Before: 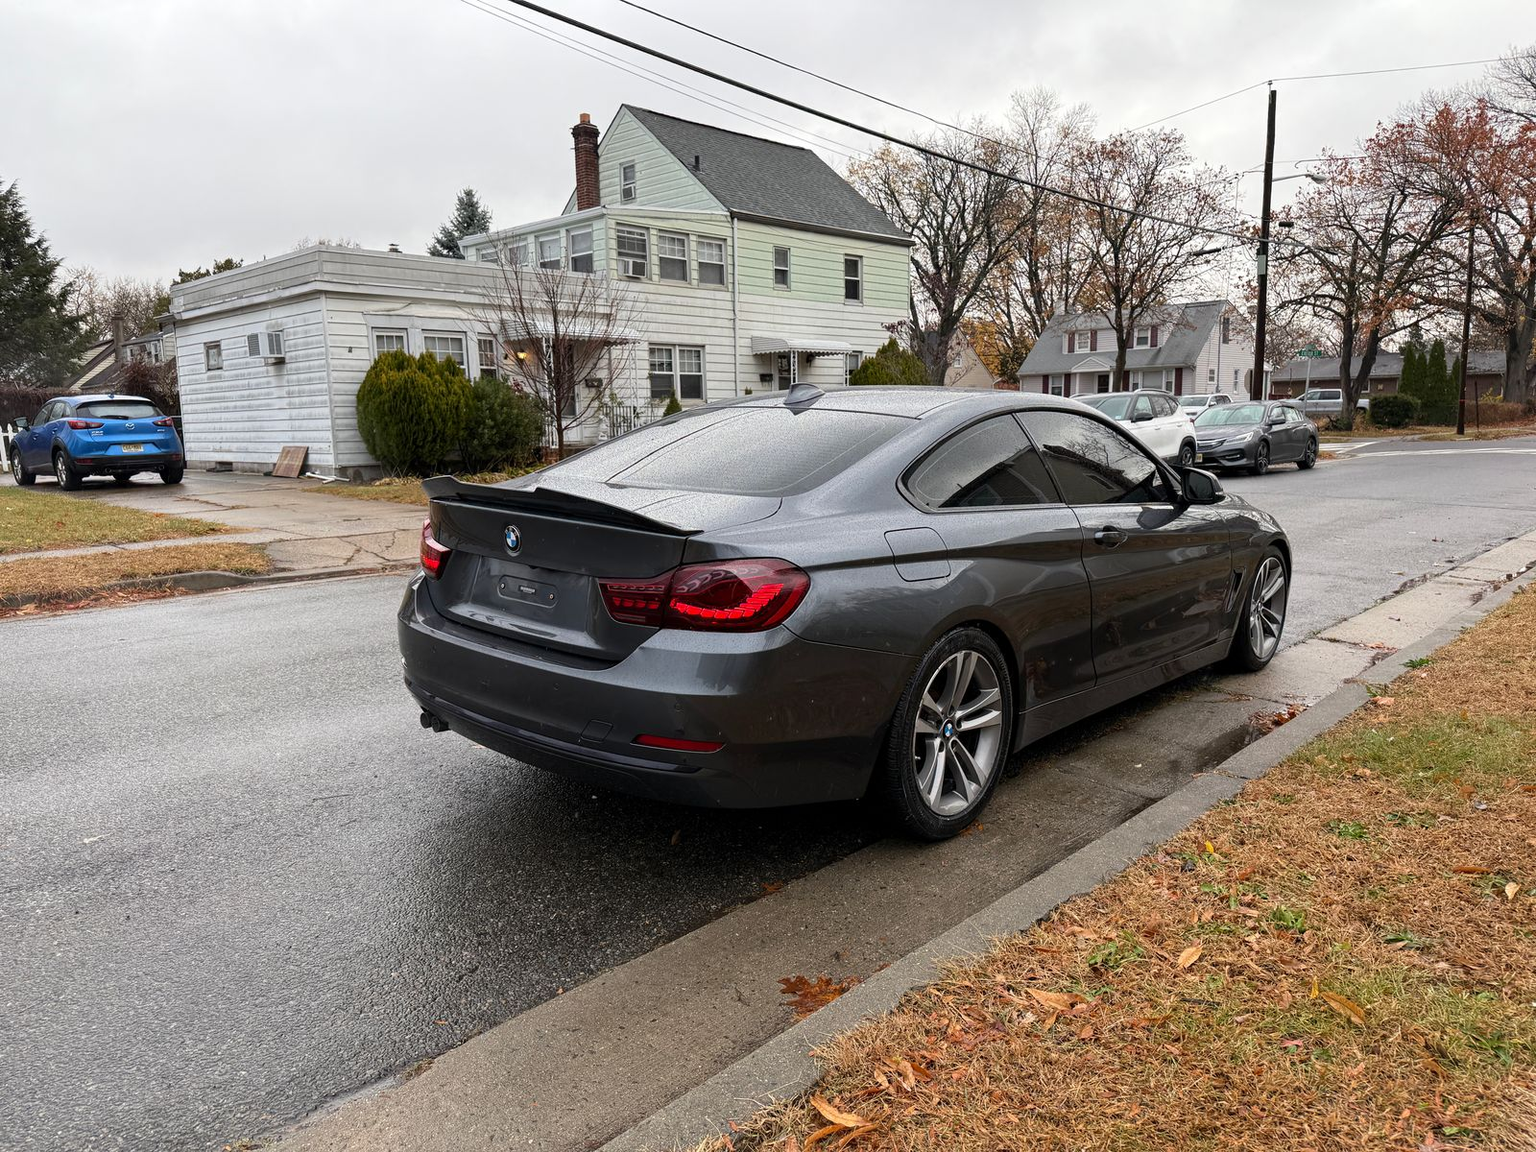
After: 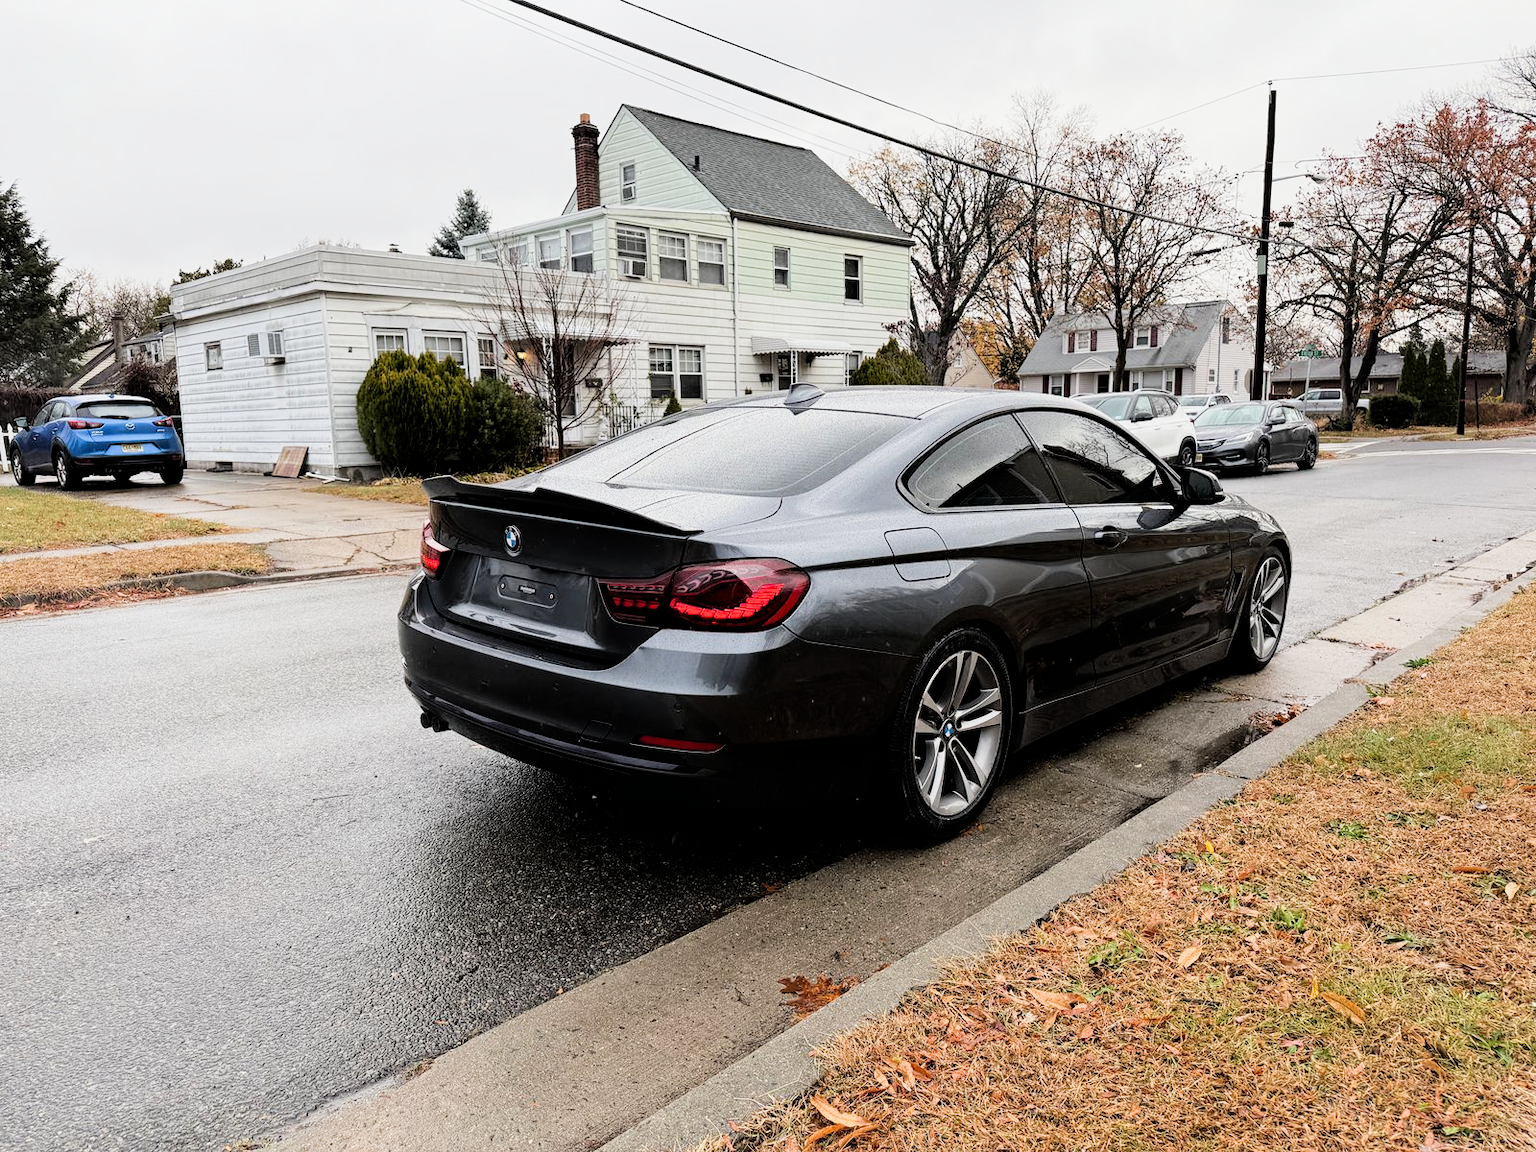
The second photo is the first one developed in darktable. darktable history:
exposure: exposure 0.658 EV, compensate highlight preservation false
filmic rgb: black relative exposure -5.11 EV, white relative exposure 3.99 EV, hardness 2.89, contrast 1.298, highlights saturation mix -29.88%
